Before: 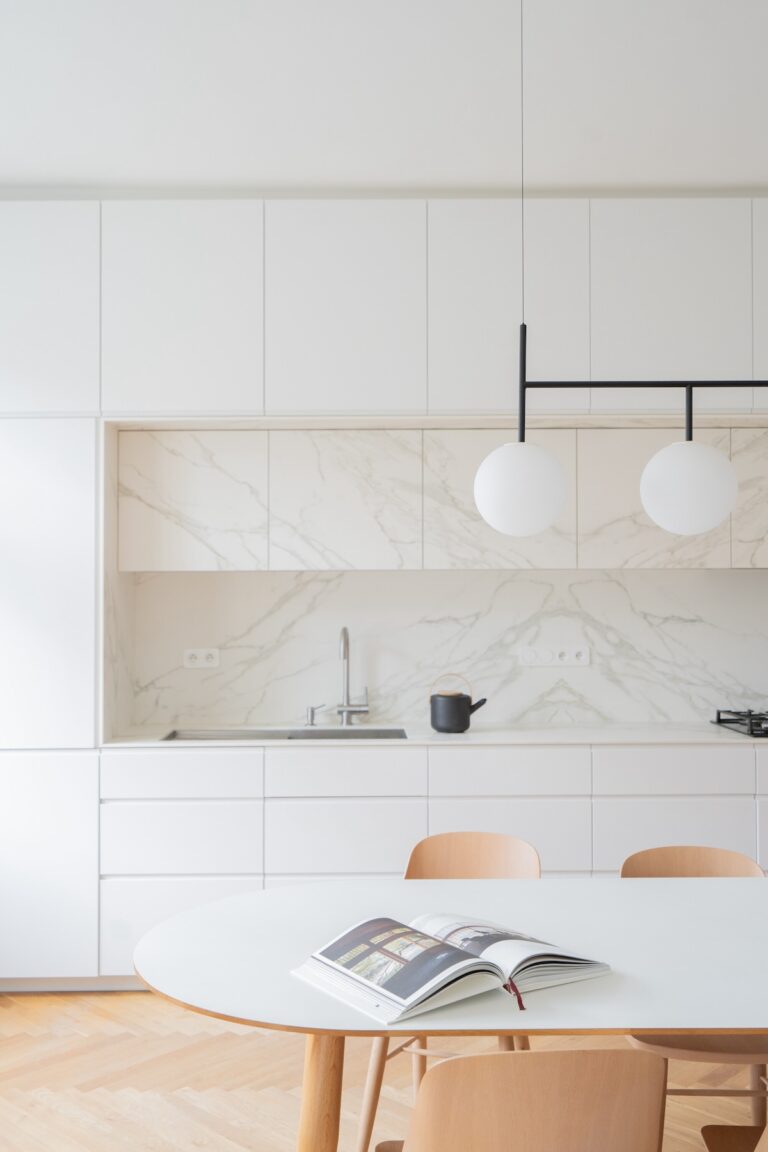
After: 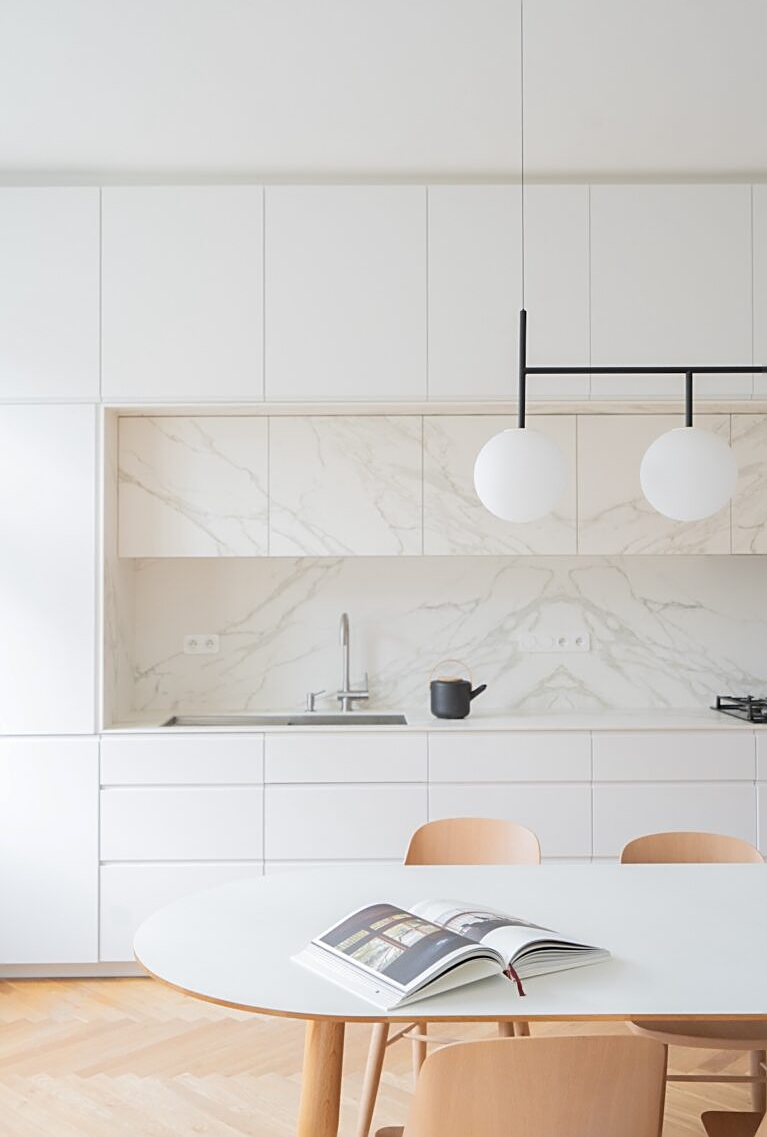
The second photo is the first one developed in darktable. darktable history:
exposure: black level correction -0.004, exposure 0.033 EV, compensate highlight preservation false
sharpen: on, module defaults
crop: top 1.262%, right 0.107%
